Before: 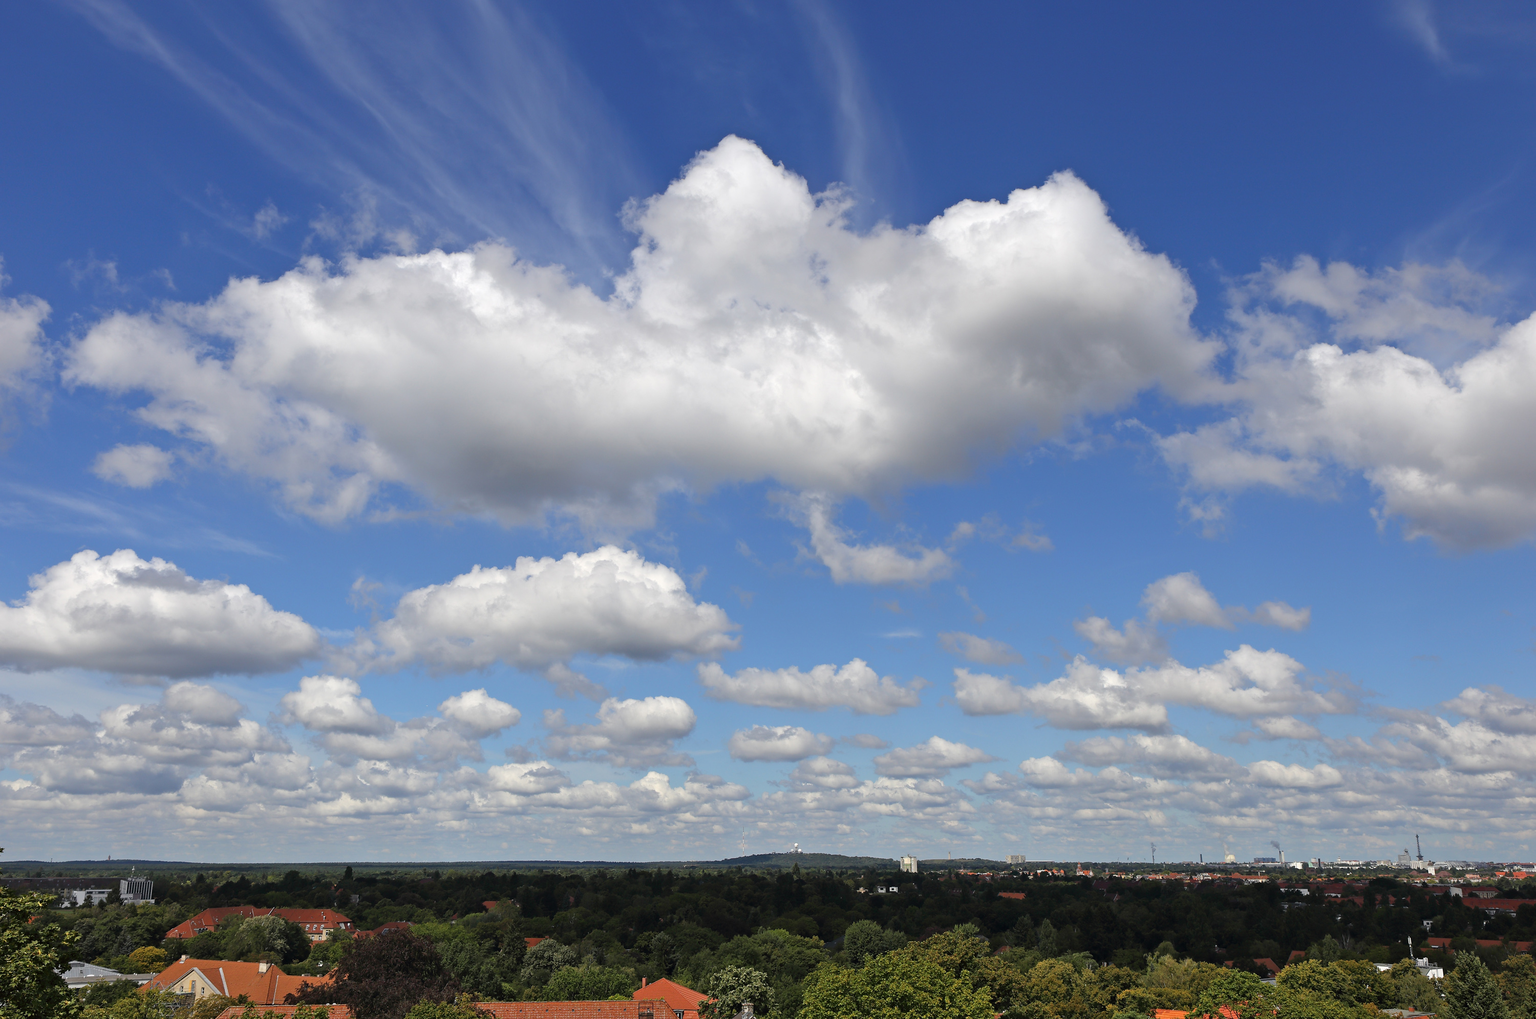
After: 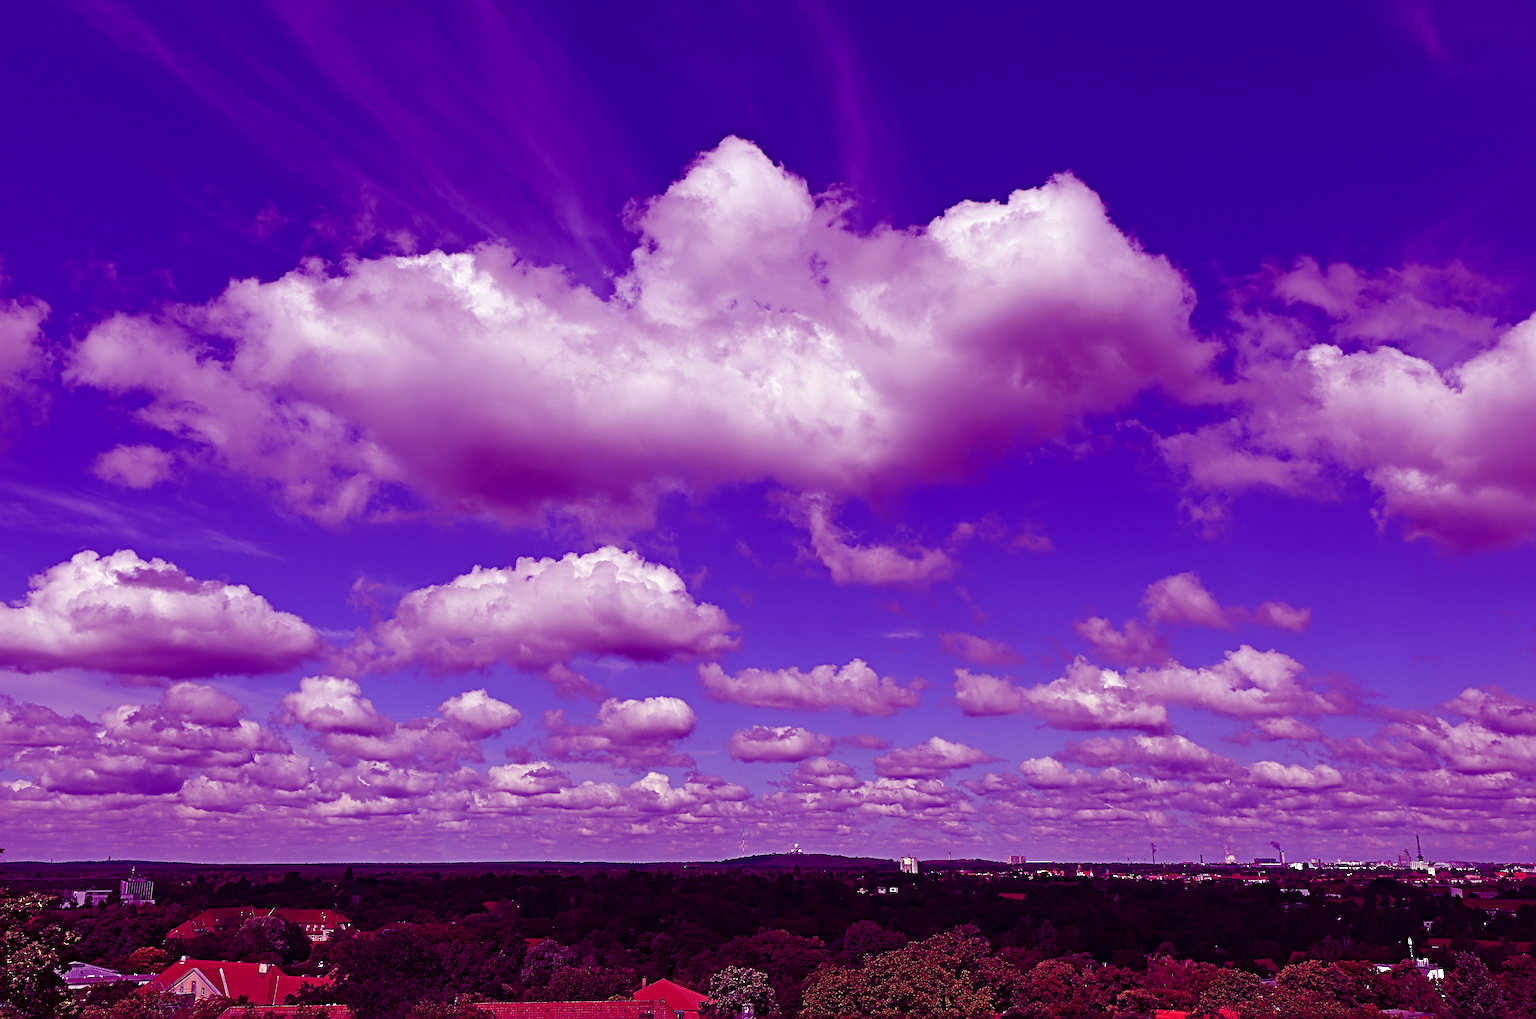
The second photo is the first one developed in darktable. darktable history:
sharpen: radius 4.883
white balance: emerald 1
color balance: mode lift, gamma, gain (sRGB), lift [1, 1, 0.101, 1]
